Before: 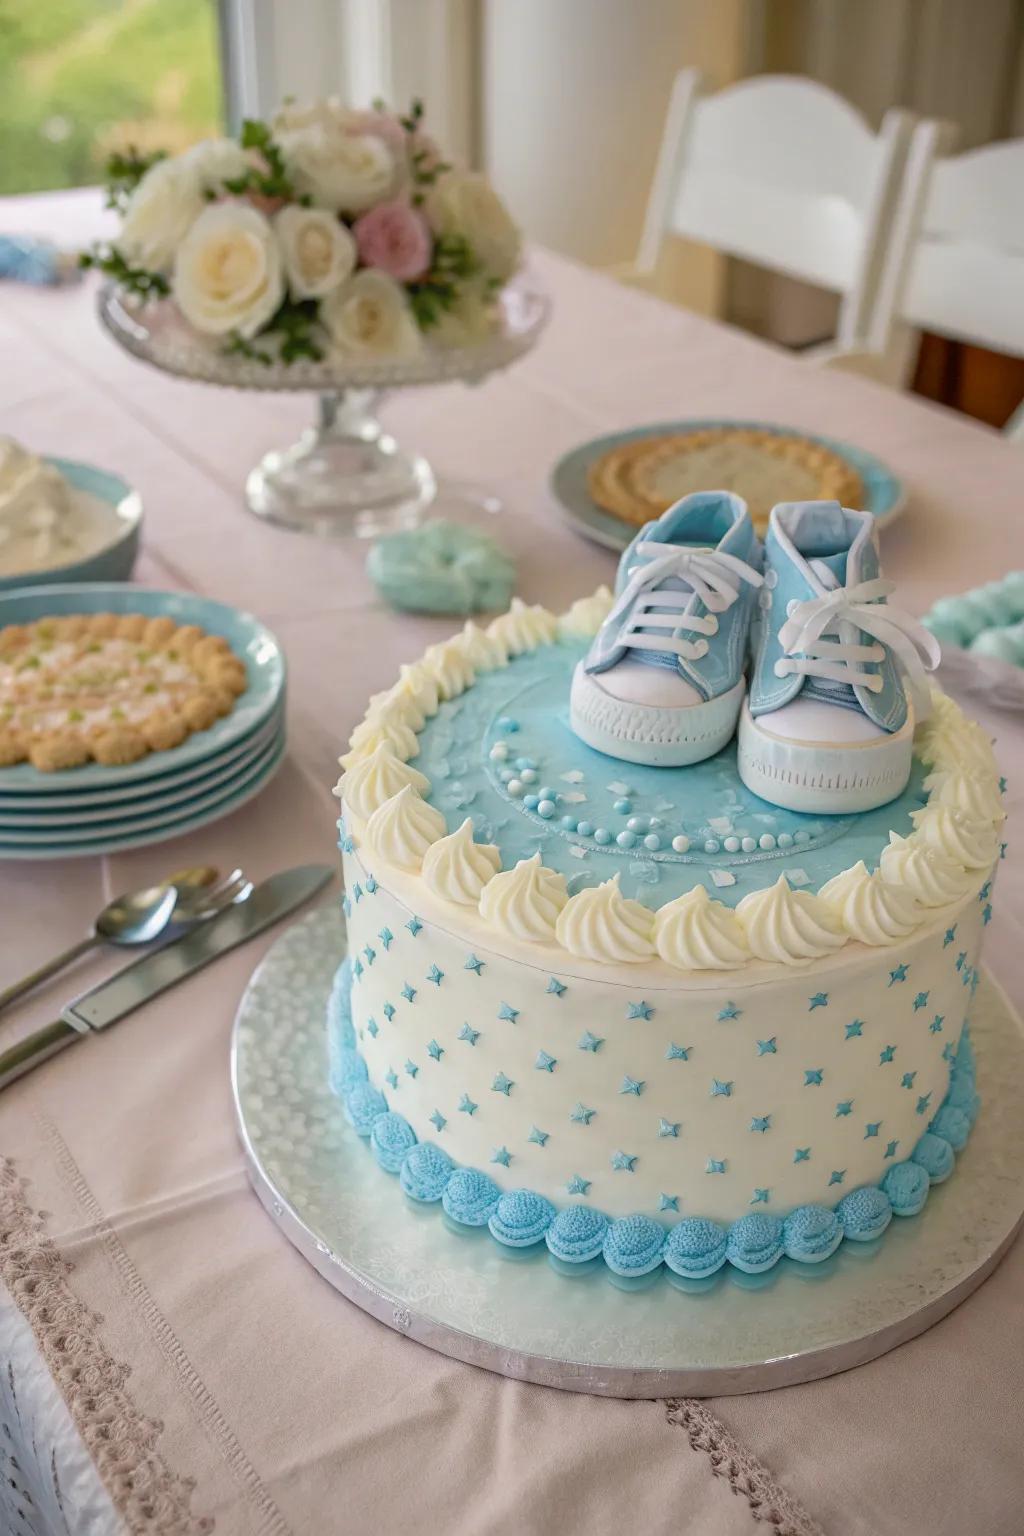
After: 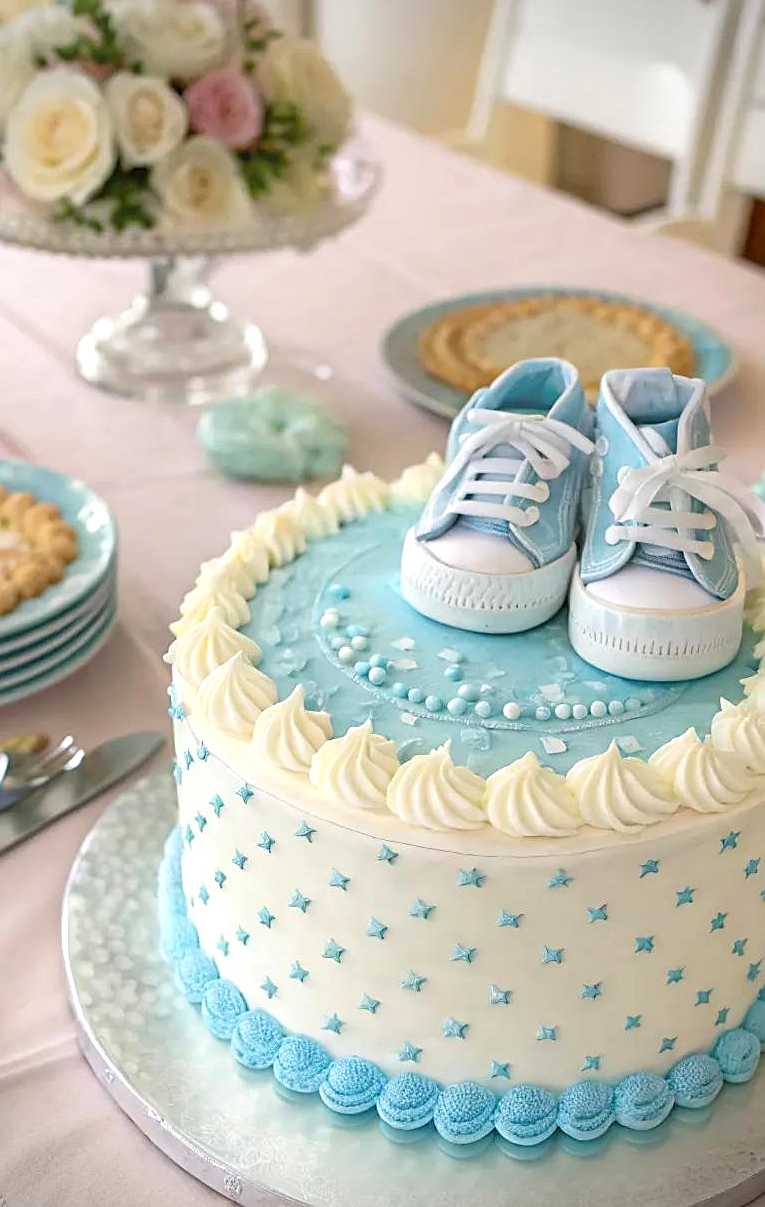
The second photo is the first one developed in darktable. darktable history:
vignetting: fall-off start 91.31%
exposure: exposure 0.509 EV, compensate exposure bias true, compensate highlight preservation false
sharpen: on, module defaults
crop: left 16.559%, top 8.705%, right 8.511%, bottom 12.679%
